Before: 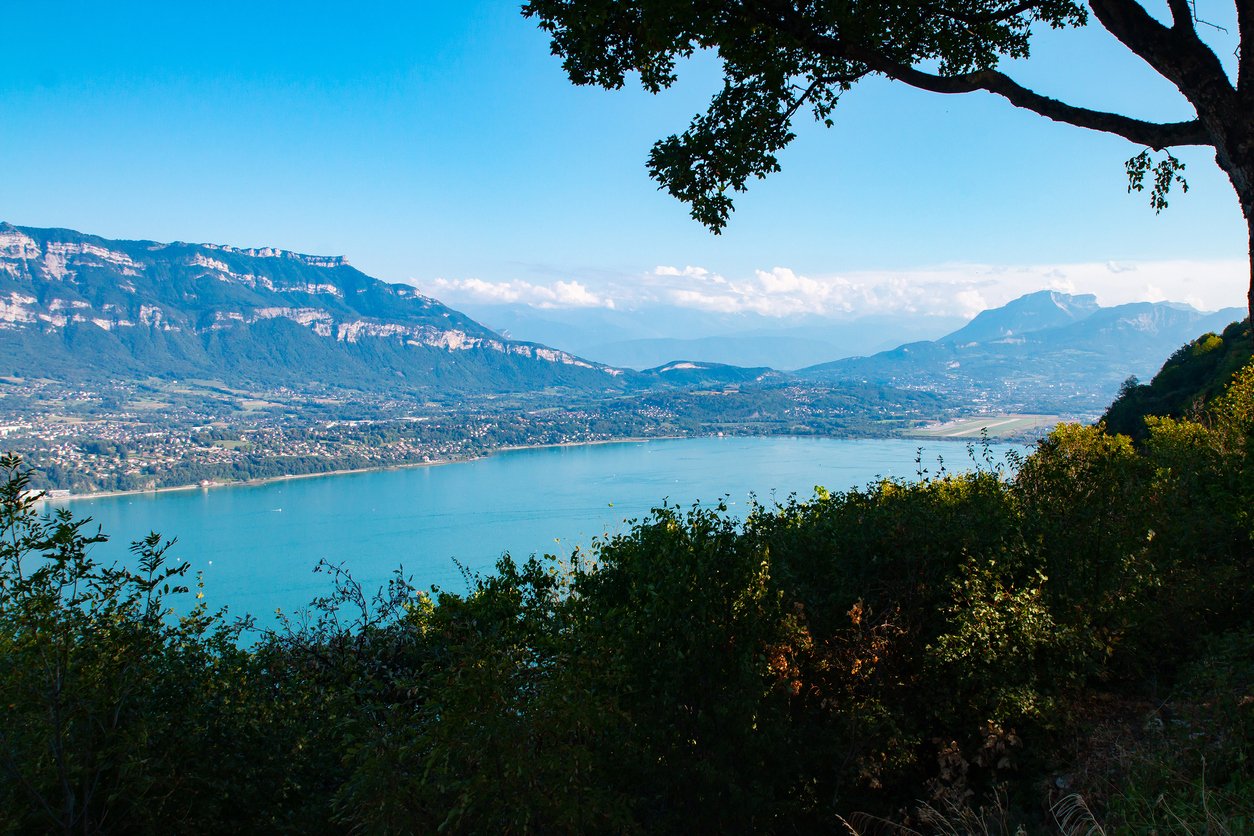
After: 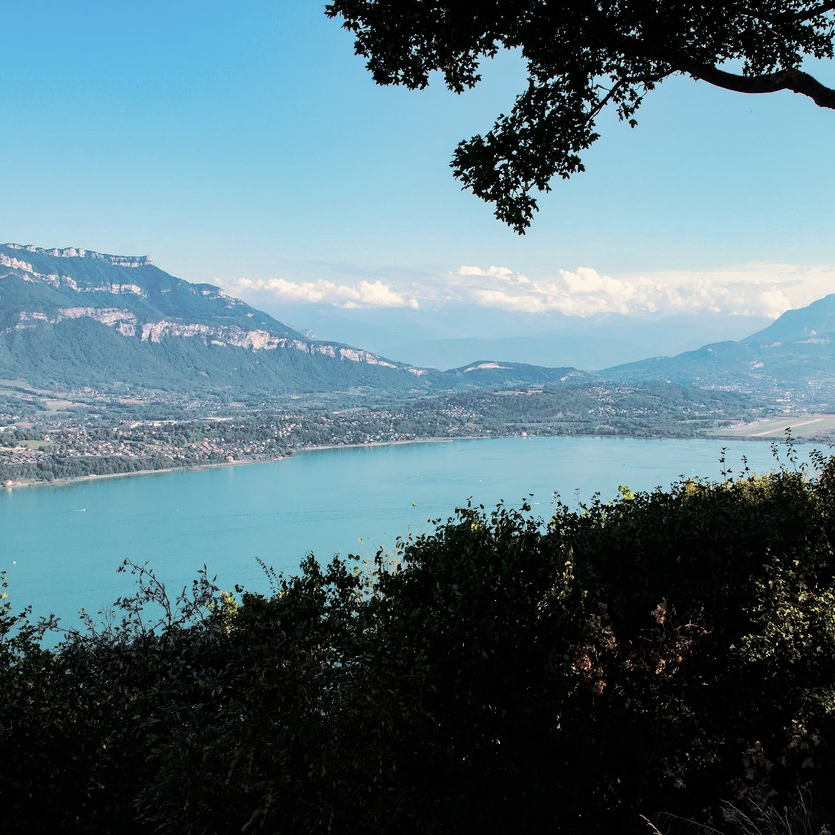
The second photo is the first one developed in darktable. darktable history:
split-toning: shadows › hue 43.2°, shadows › saturation 0, highlights › hue 50.4°, highlights › saturation 1
tone curve: curves: ch0 [(0, 0) (0.052, 0.018) (0.236, 0.207) (0.41, 0.417) (0.485, 0.518) (0.54, 0.584) (0.625, 0.666) (0.845, 0.828) (0.994, 0.964)]; ch1 [(0, 0) (0.136, 0.146) (0.317, 0.34) (0.382, 0.408) (0.434, 0.441) (0.472, 0.479) (0.498, 0.501) (0.557, 0.558) (0.616, 0.59) (0.739, 0.7) (1, 1)]; ch2 [(0, 0) (0.352, 0.403) (0.447, 0.466) (0.482, 0.482) (0.528, 0.526) (0.586, 0.577) (0.618, 0.621) (0.785, 0.747) (1, 1)], color space Lab, independent channels, preserve colors none
crop and rotate: left 15.754%, right 17.579%
